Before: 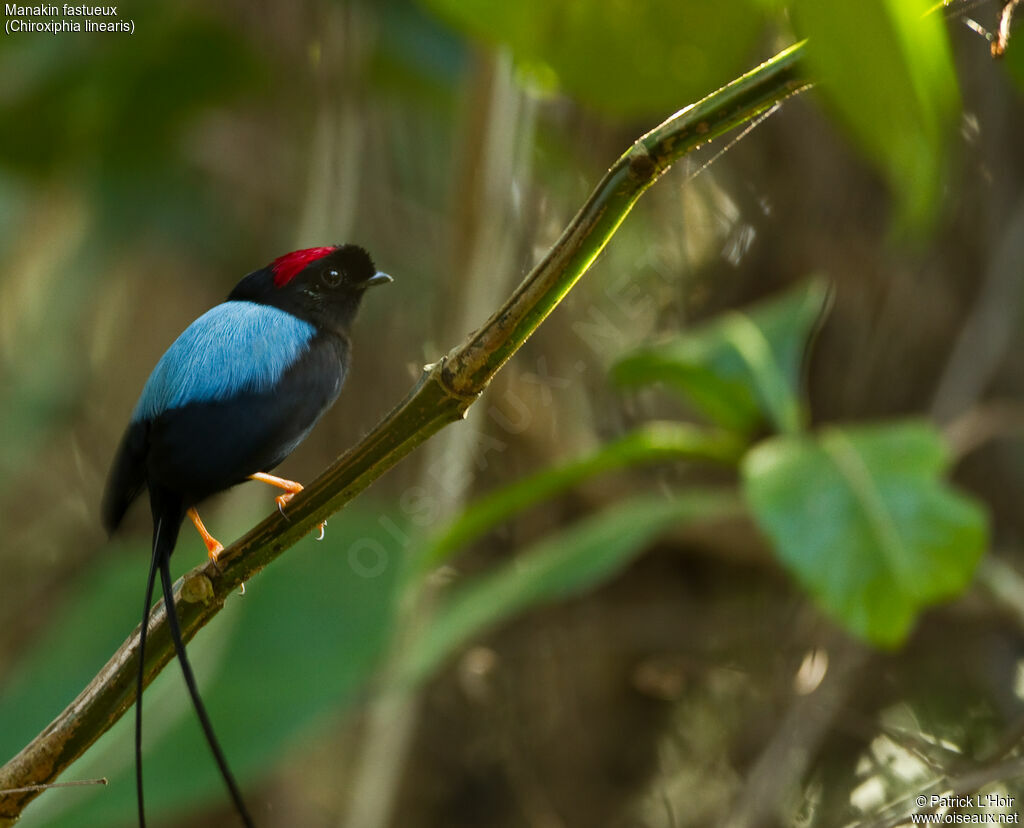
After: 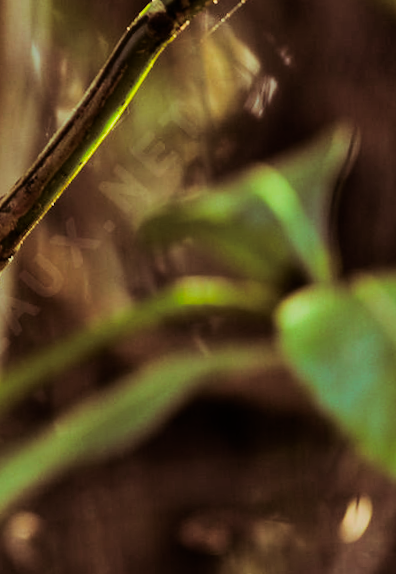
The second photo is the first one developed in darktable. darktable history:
color contrast: green-magenta contrast 1.69, blue-yellow contrast 1.49
tone equalizer: -8 EV -0.75 EV, -7 EV -0.7 EV, -6 EV -0.6 EV, -5 EV -0.4 EV, -3 EV 0.4 EV, -2 EV 0.6 EV, -1 EV 0.7 EV, +0 EV 0.75 EV, edges refinement/feathering 500, mask exposure compensation -1.57 EV, preserve details no
crop: left 45.721%, top 13.393%, right 14.118%, bottom 10.01%
rotate and perspective: rotation -3°, crop left 0.031, crop right 0.968, crop top 0.07, crop bottom 0.93
filmic rgb: black relative exposure -7.32 EV, white relative exposure 5.09 EV, hardness 3.2
split-toning: on, module defaults
shadows and highlights: shadows 35, highlights -35, soften with gaussian
